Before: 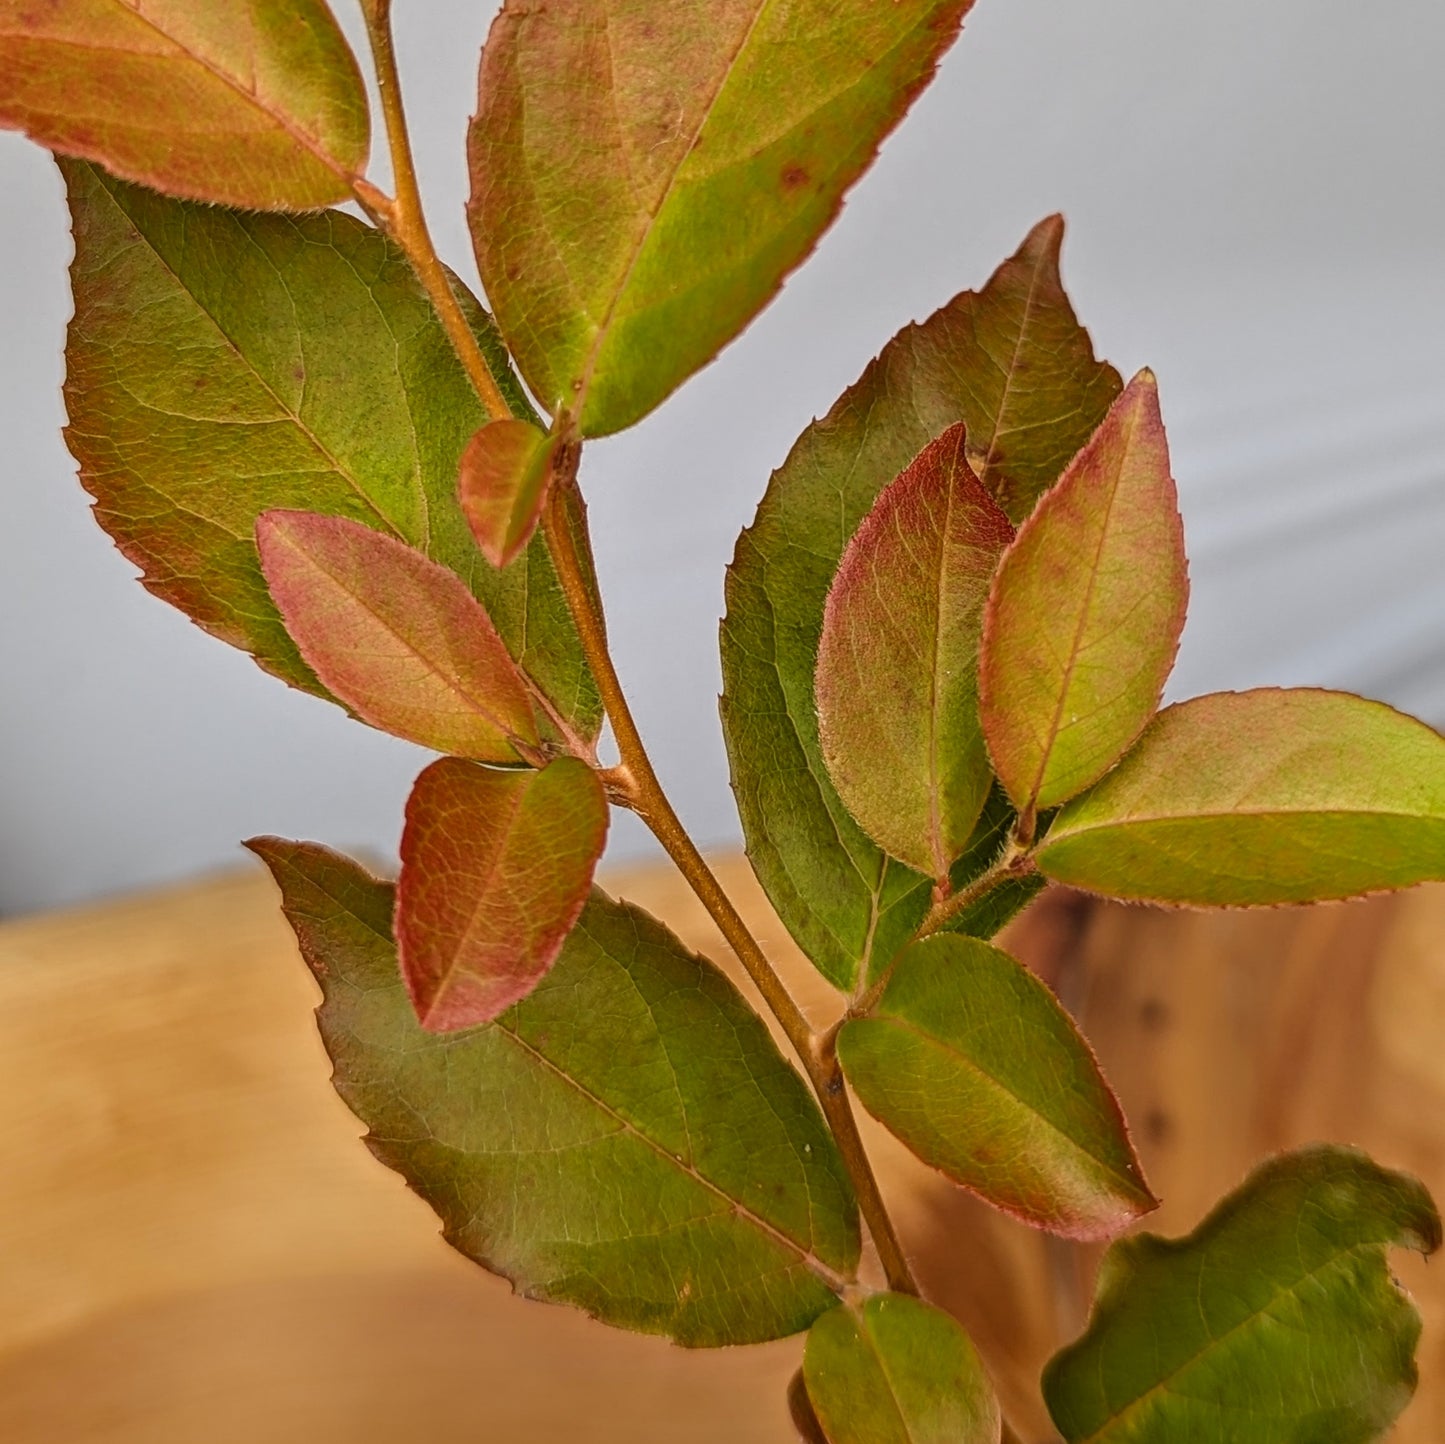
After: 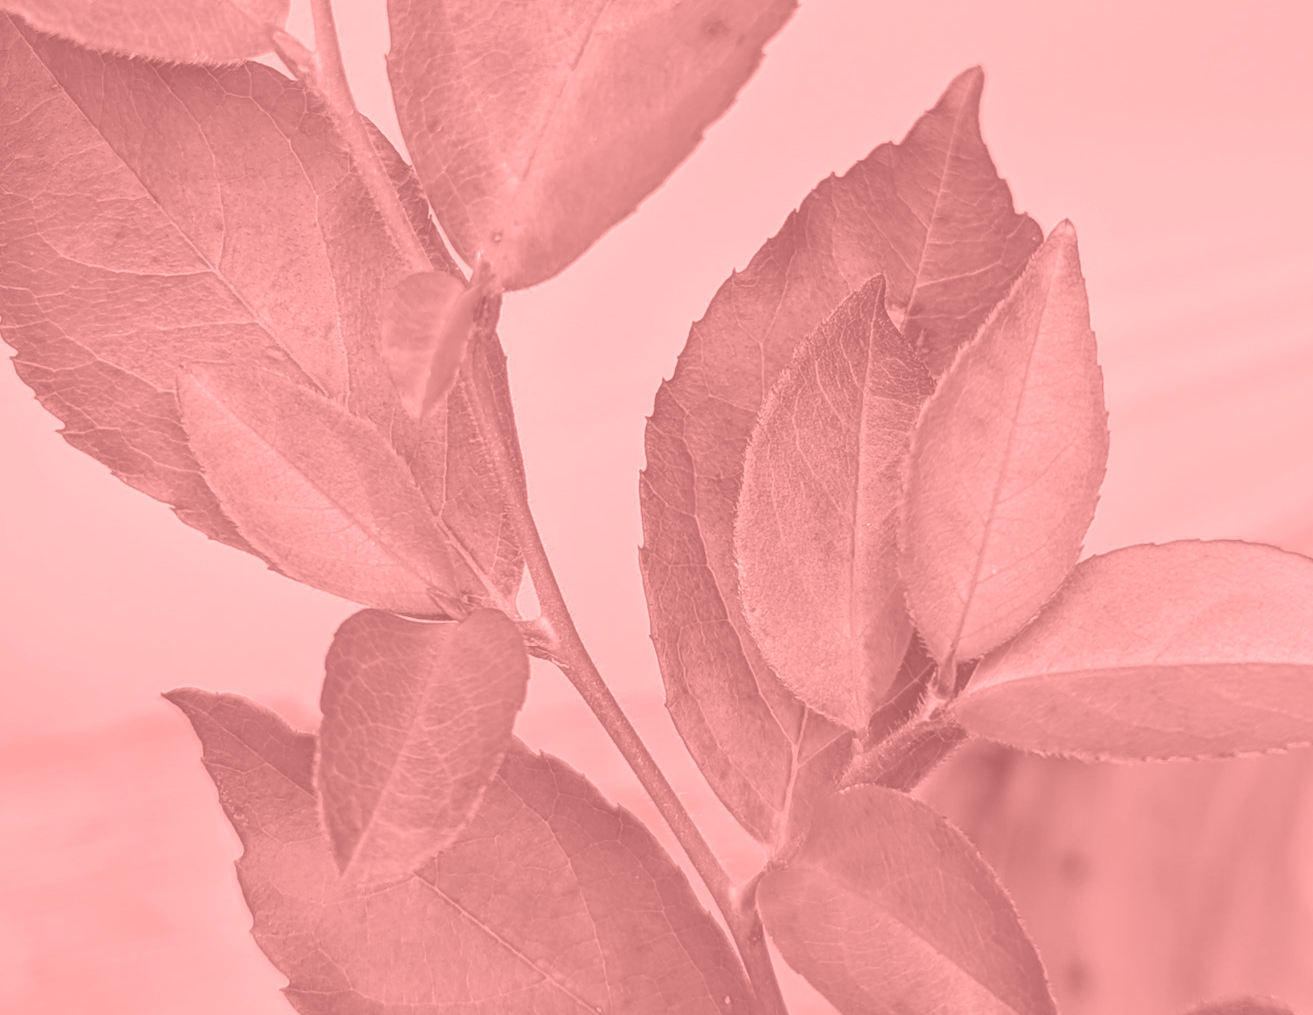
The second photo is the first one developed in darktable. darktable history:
exposure: black level correction -0.005, exposure 0.622 EV, compensate highlight preservation false
crop: left 5.596%, top 10.314%, right 3.534%, bottom 19.395%
white balance: red 0.976, blue 1.04
contrast brightness saturation: saturation -0.05
colorize: saturation 51%, source mix 50.67%, lightness 50.67%
